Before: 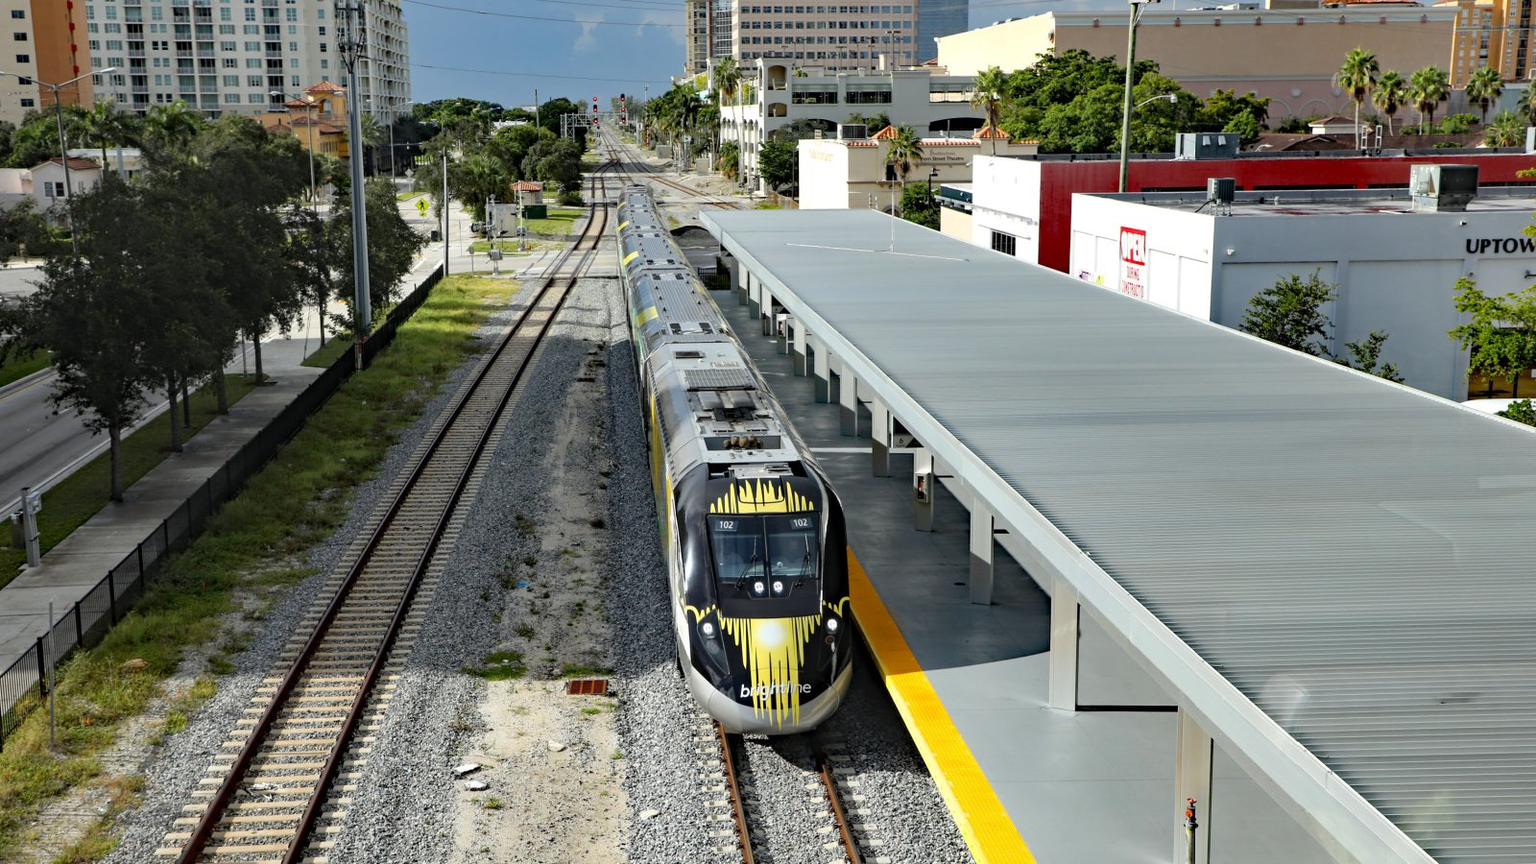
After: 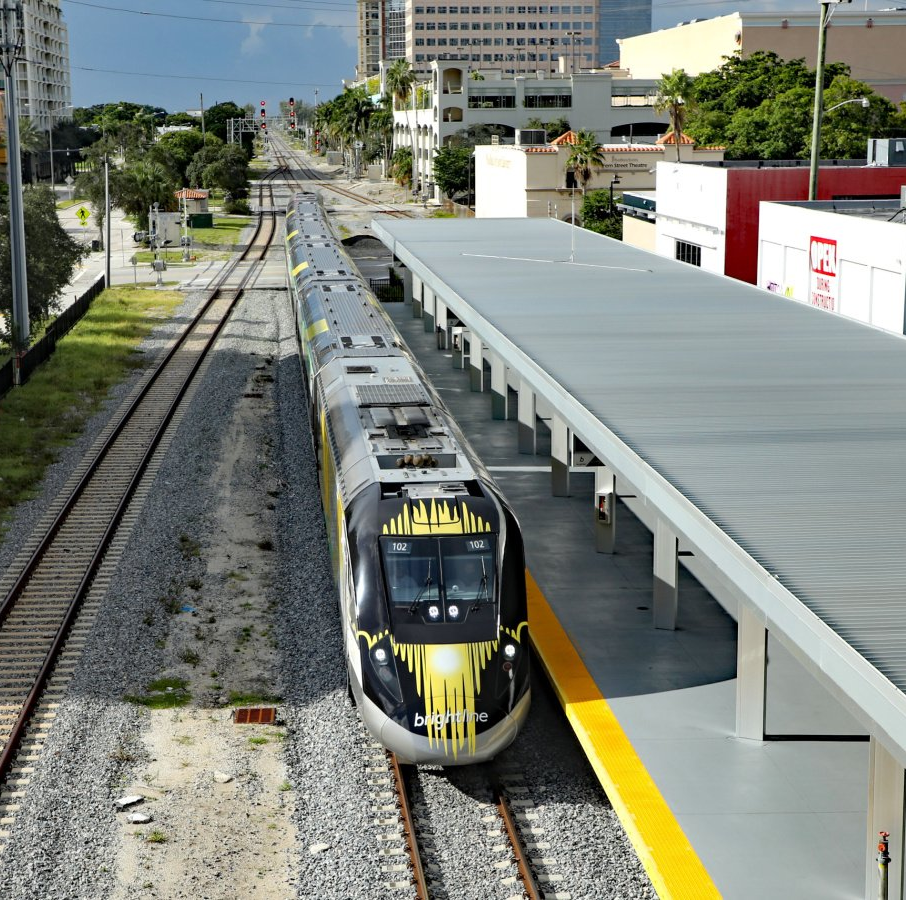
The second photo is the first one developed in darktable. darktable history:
crop and rotate: left 22.326%, right 21.006%
